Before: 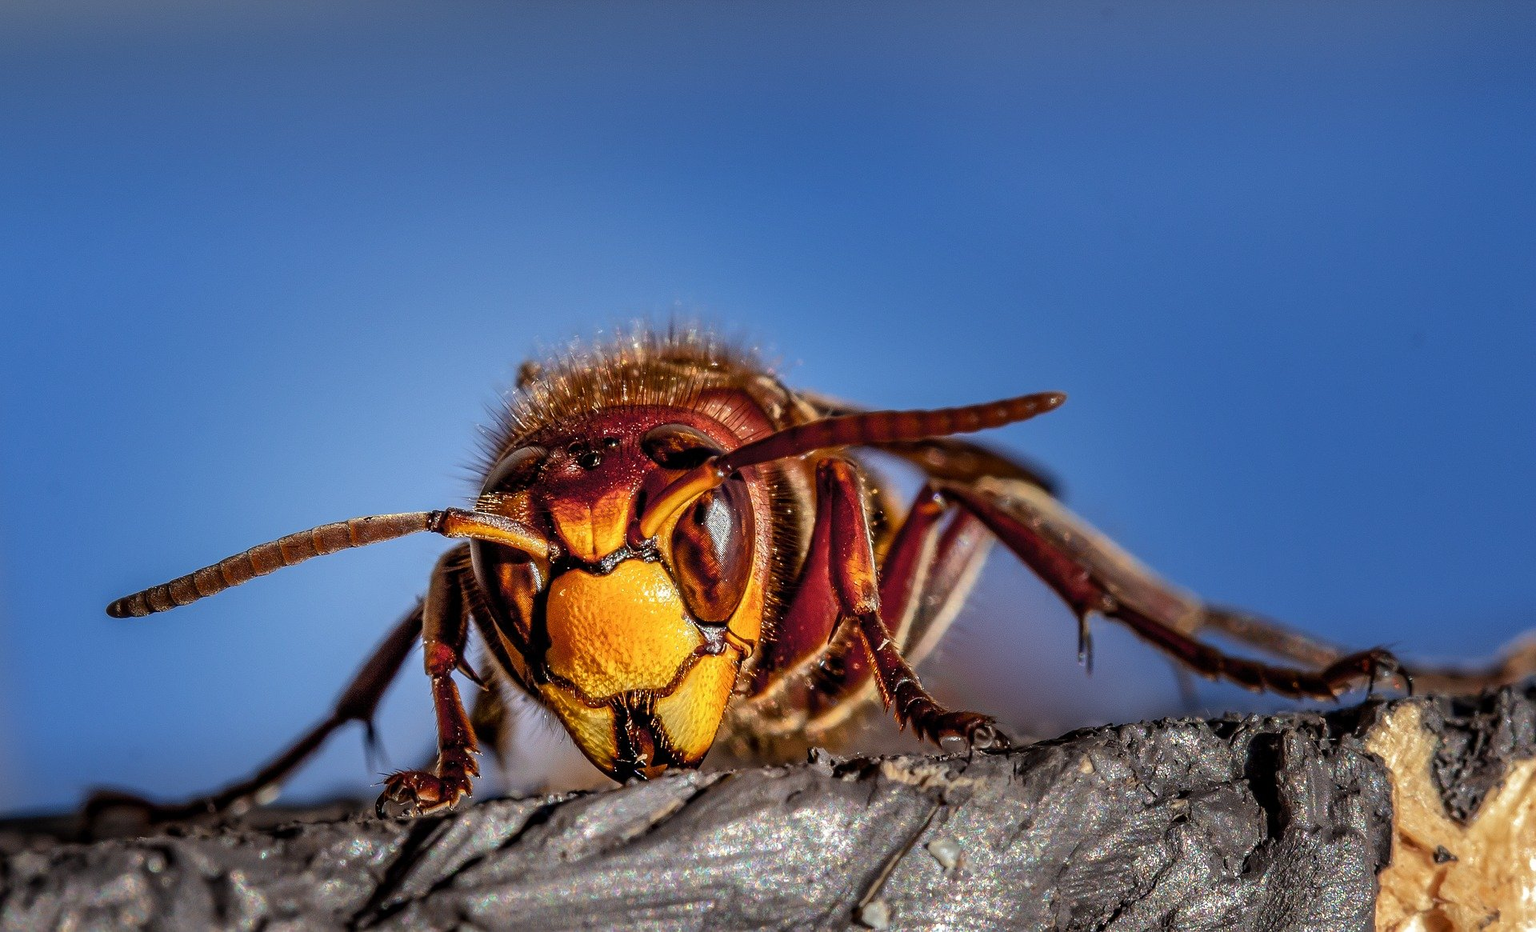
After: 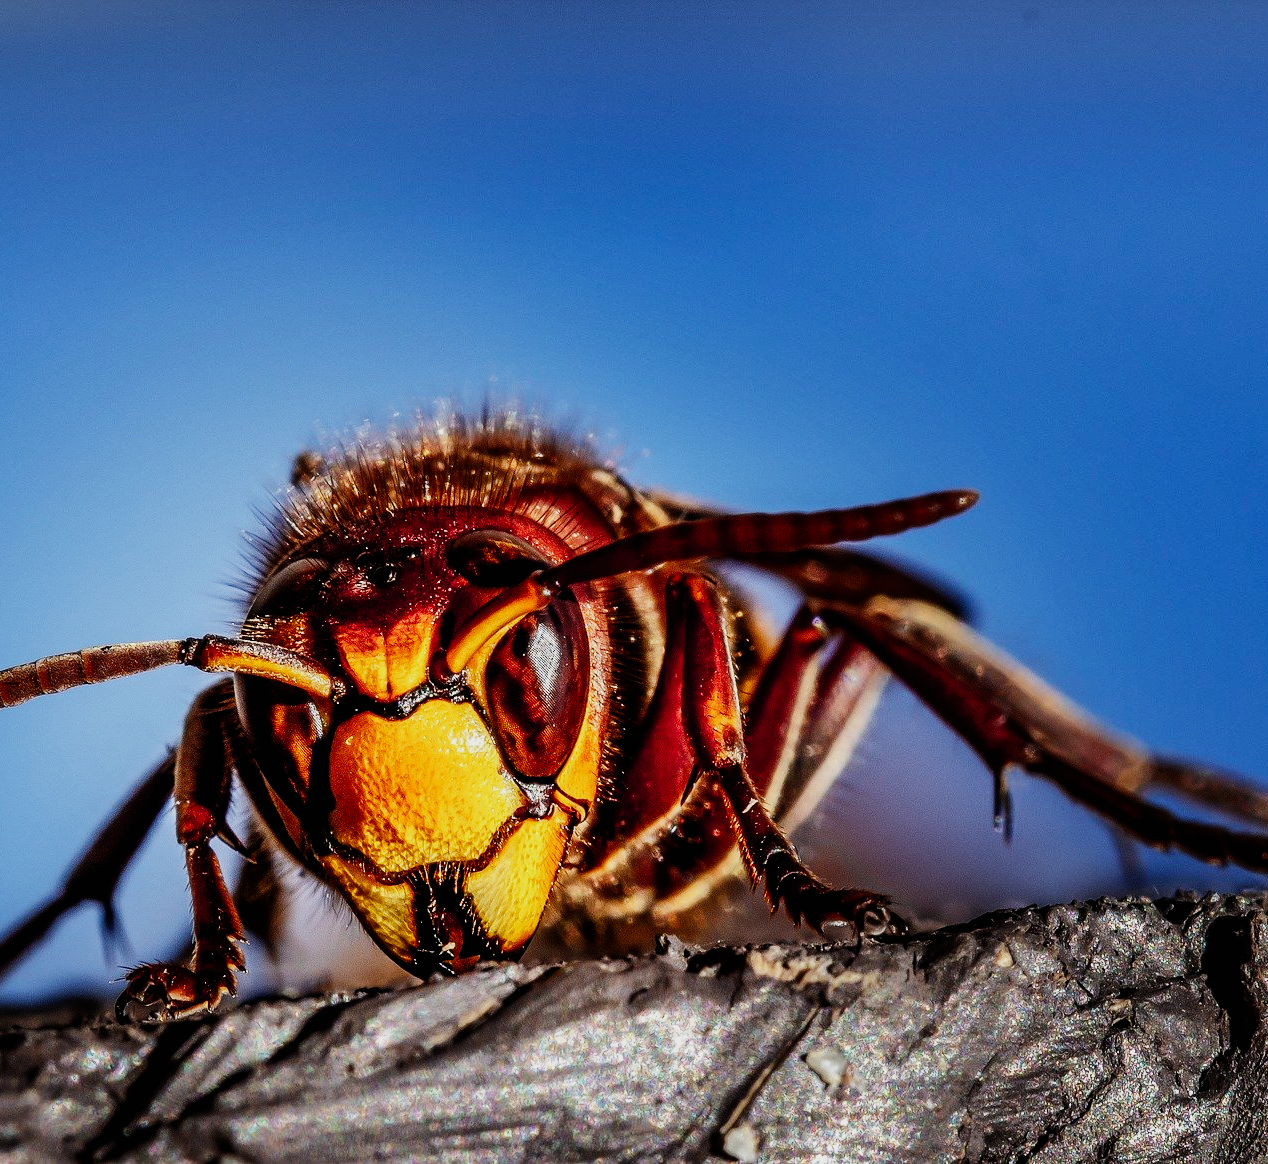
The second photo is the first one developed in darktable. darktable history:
crop and rotate: left 18.442%, right 15.508%
sigmoid: contrast 2, skew -0.2, preserve hue 0%, red attenuation 0.1, red rotation 0.035, green attenuation 0.1, green rotation -0.017, blue attenuation 0.15, blue rotation -0.052, base primaries Rec2020
